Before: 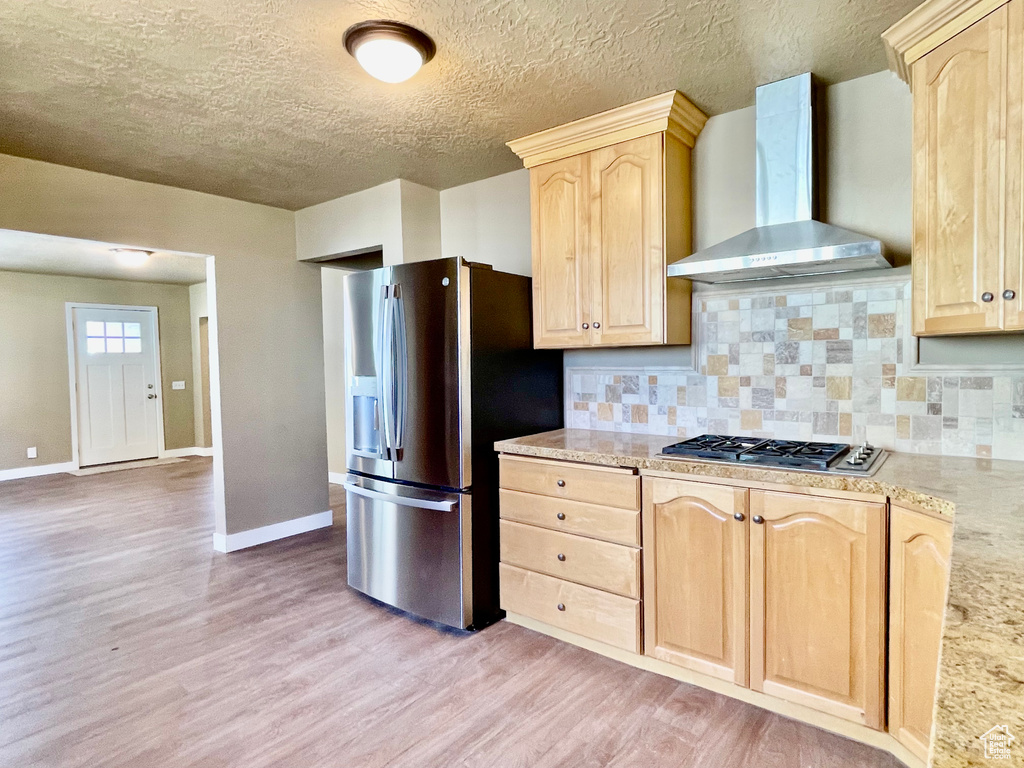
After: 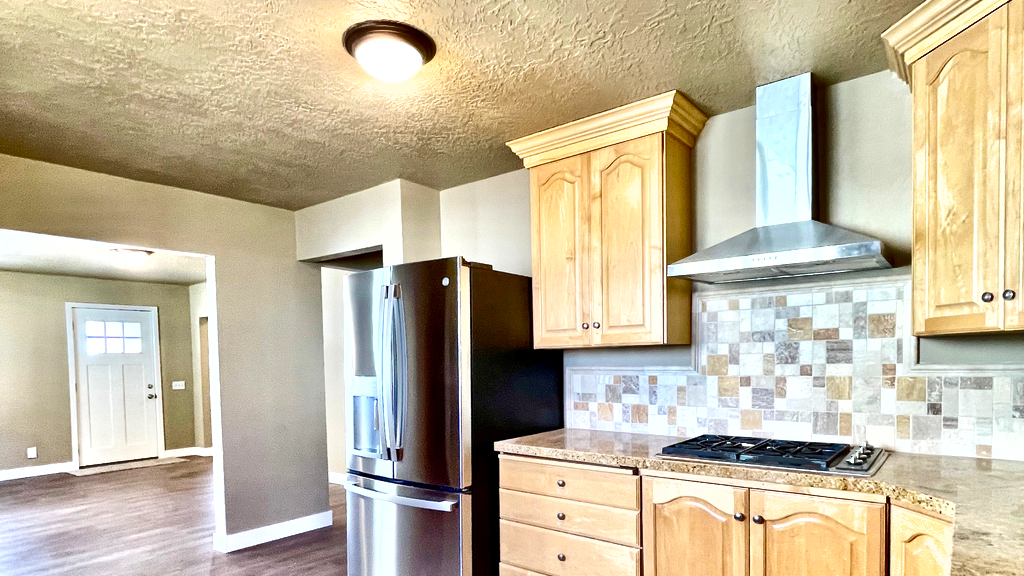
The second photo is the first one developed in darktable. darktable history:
crop: bottom 24.985%
exposure: black level correction 0.001, exposure 0.5 EV, compensate exposure bias true, compensate highlight preservation false
shadows and highlights: low approximation 0.01, soften with gaussian
